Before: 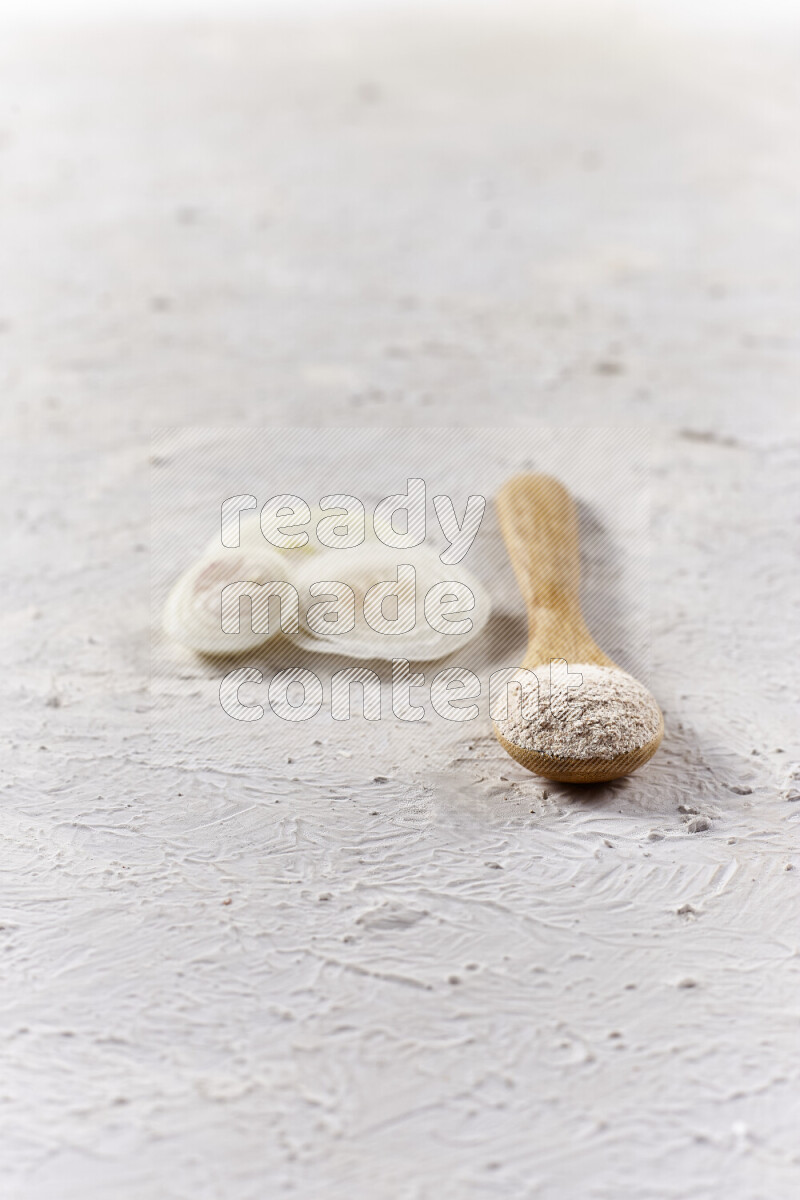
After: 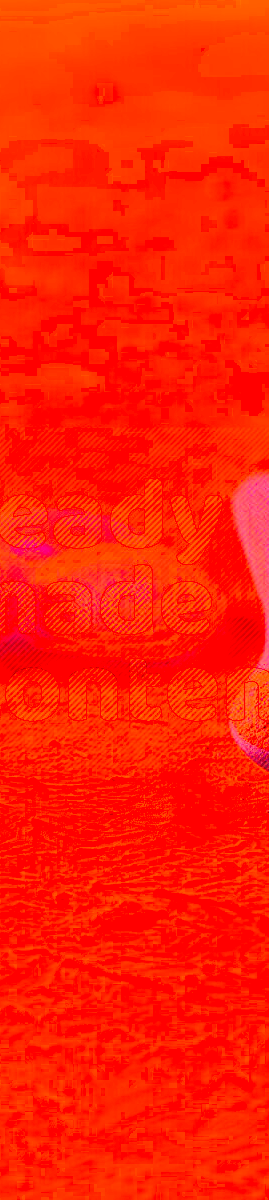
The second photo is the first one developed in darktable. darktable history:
crop: left 32.979%, right 33.385%
color correction: highlights a* -39.53, highlights b* -39.9, shadows a* -39.23, shadows b* -39.23, saturation -2.99
